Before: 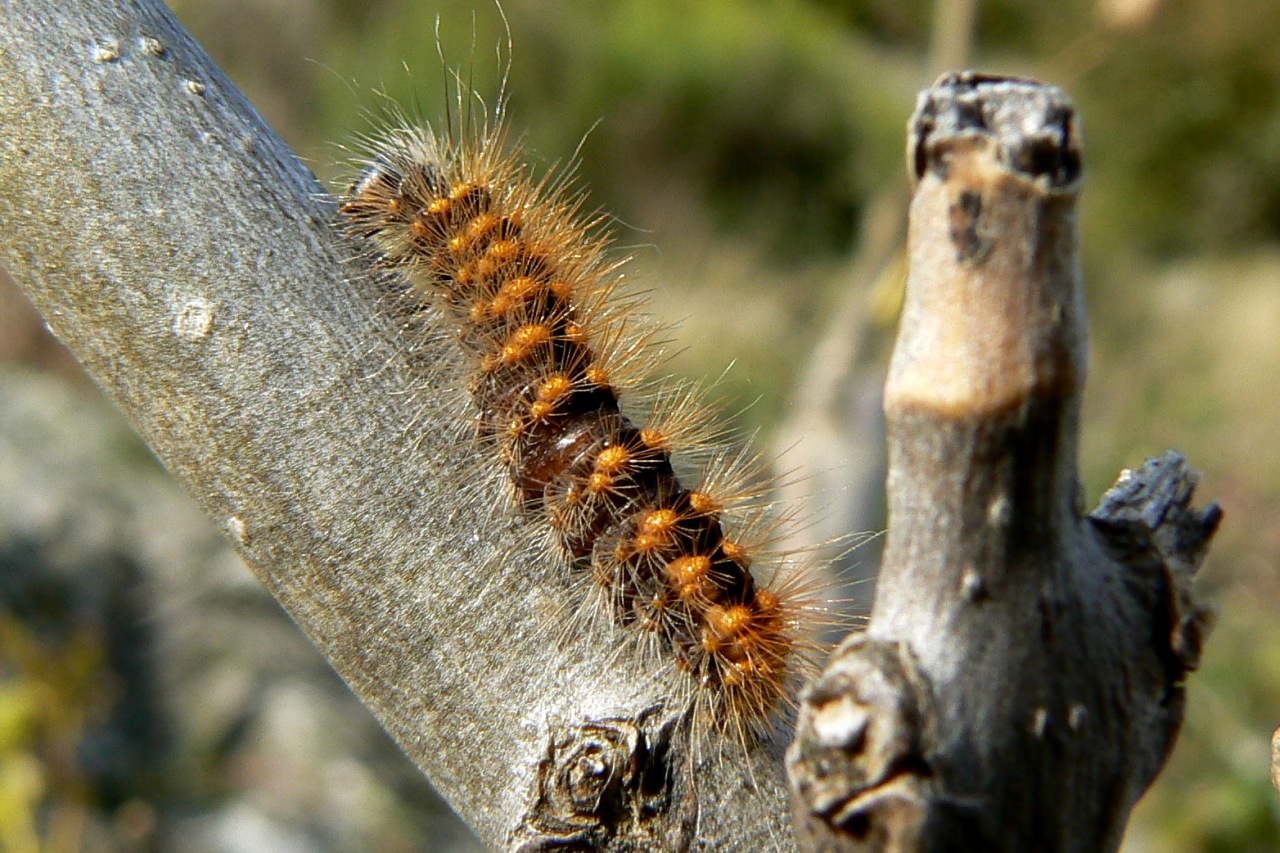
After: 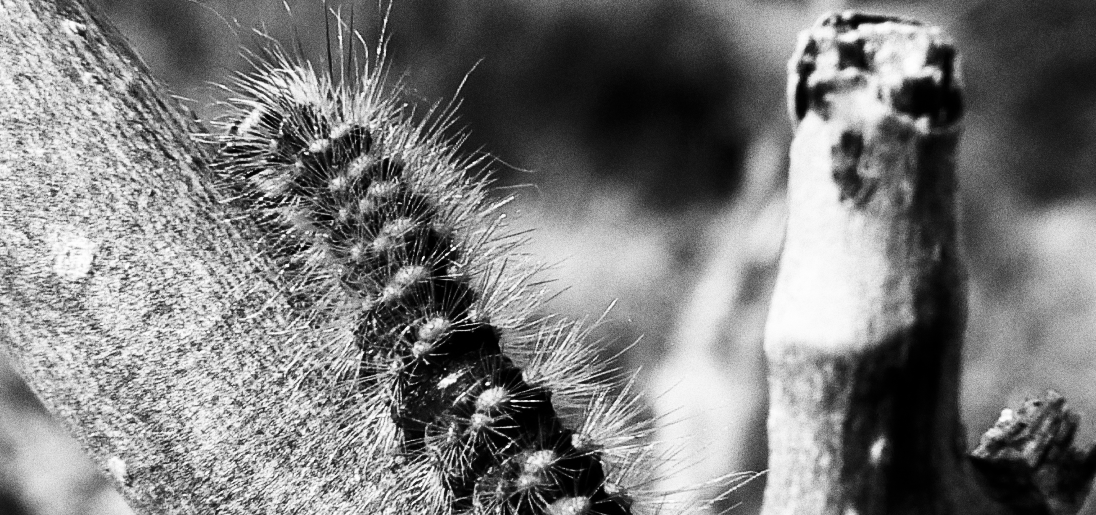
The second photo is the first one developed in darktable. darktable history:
monochrome: size 1
grain: coarseness 11.82 ISO, strength 36.67%, mid-tones bias 74.17%
contrast brightness saturation: contrast 0.5, saturation -0.1
crop and rotate: left 9.345%, top 7.22%, right 4.982%, bottom 32.331%
